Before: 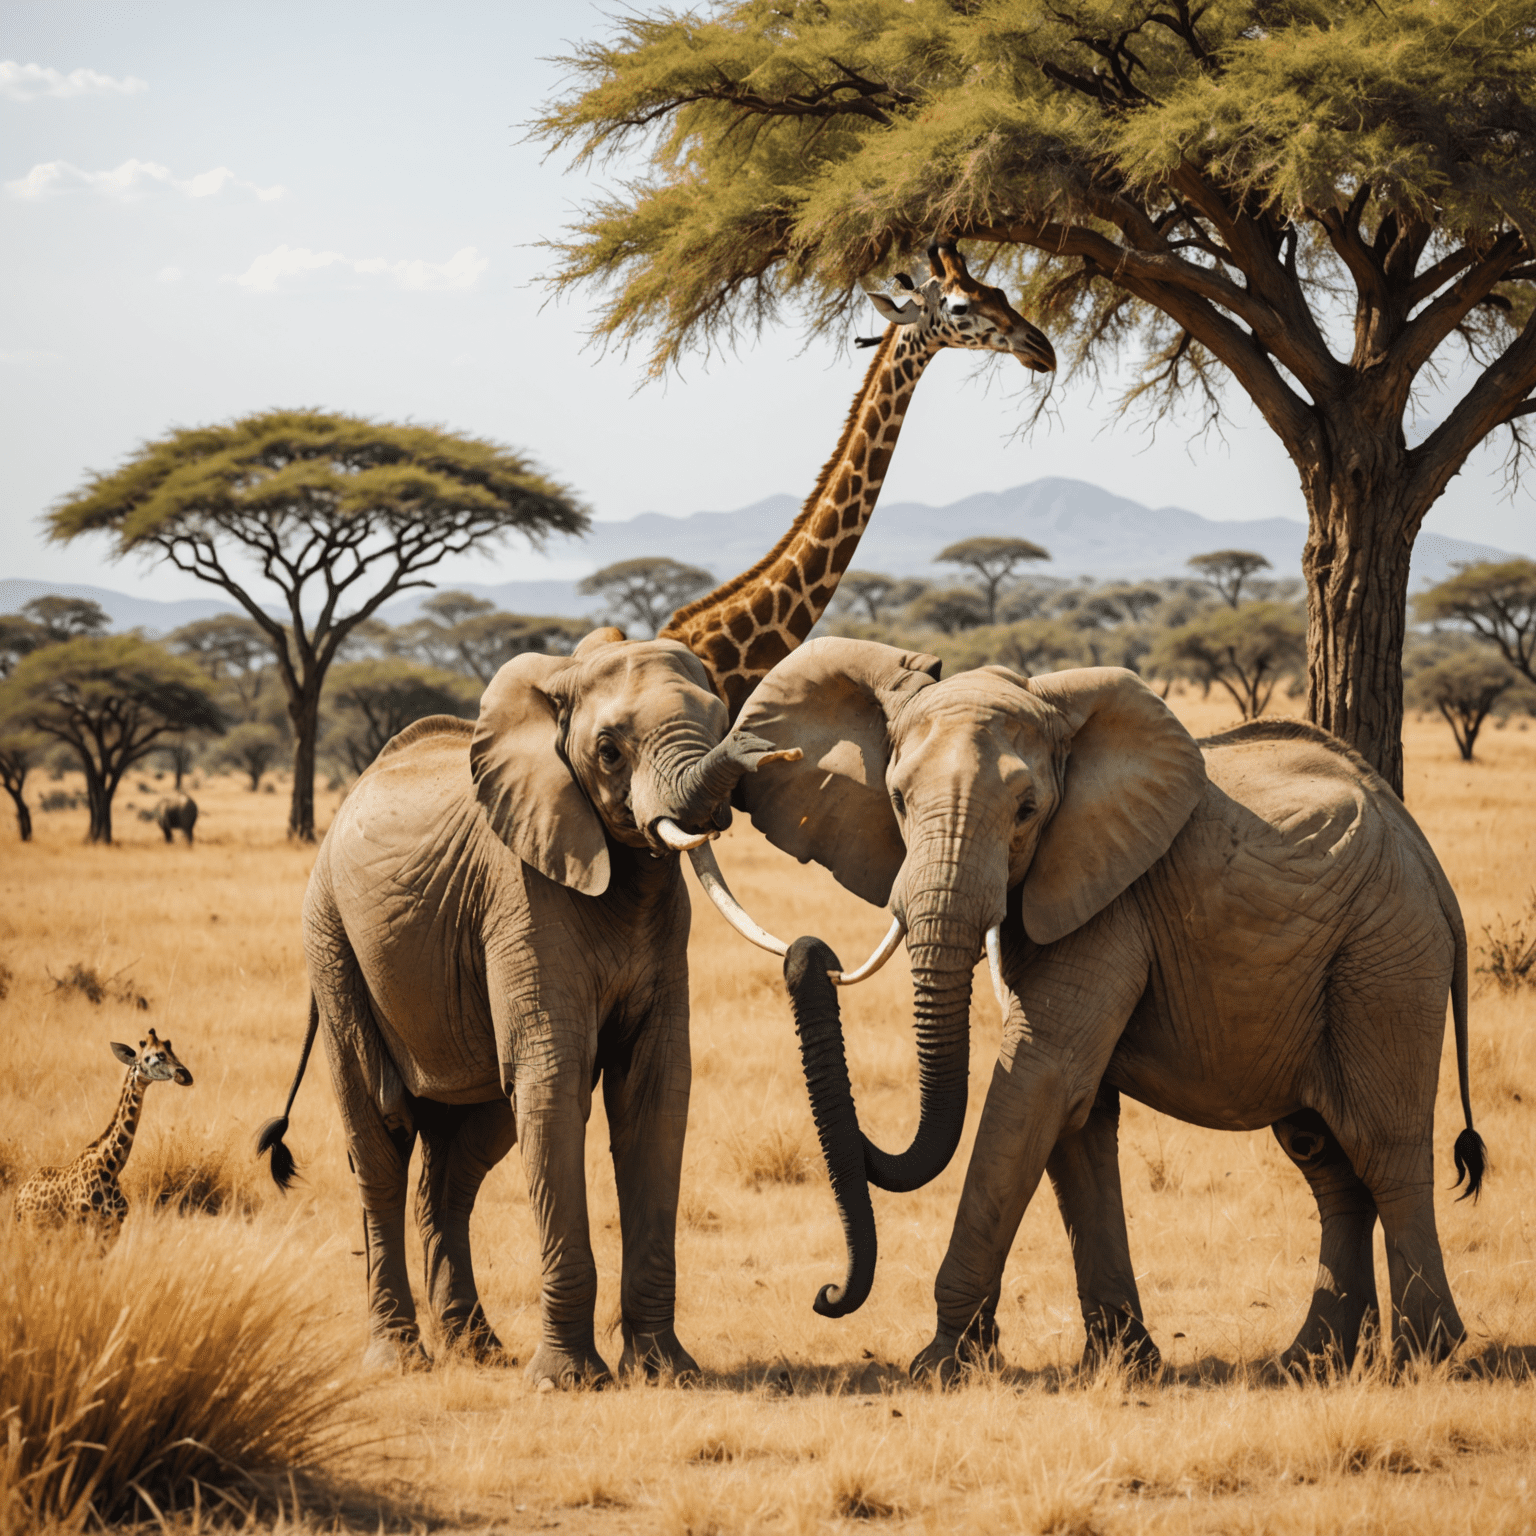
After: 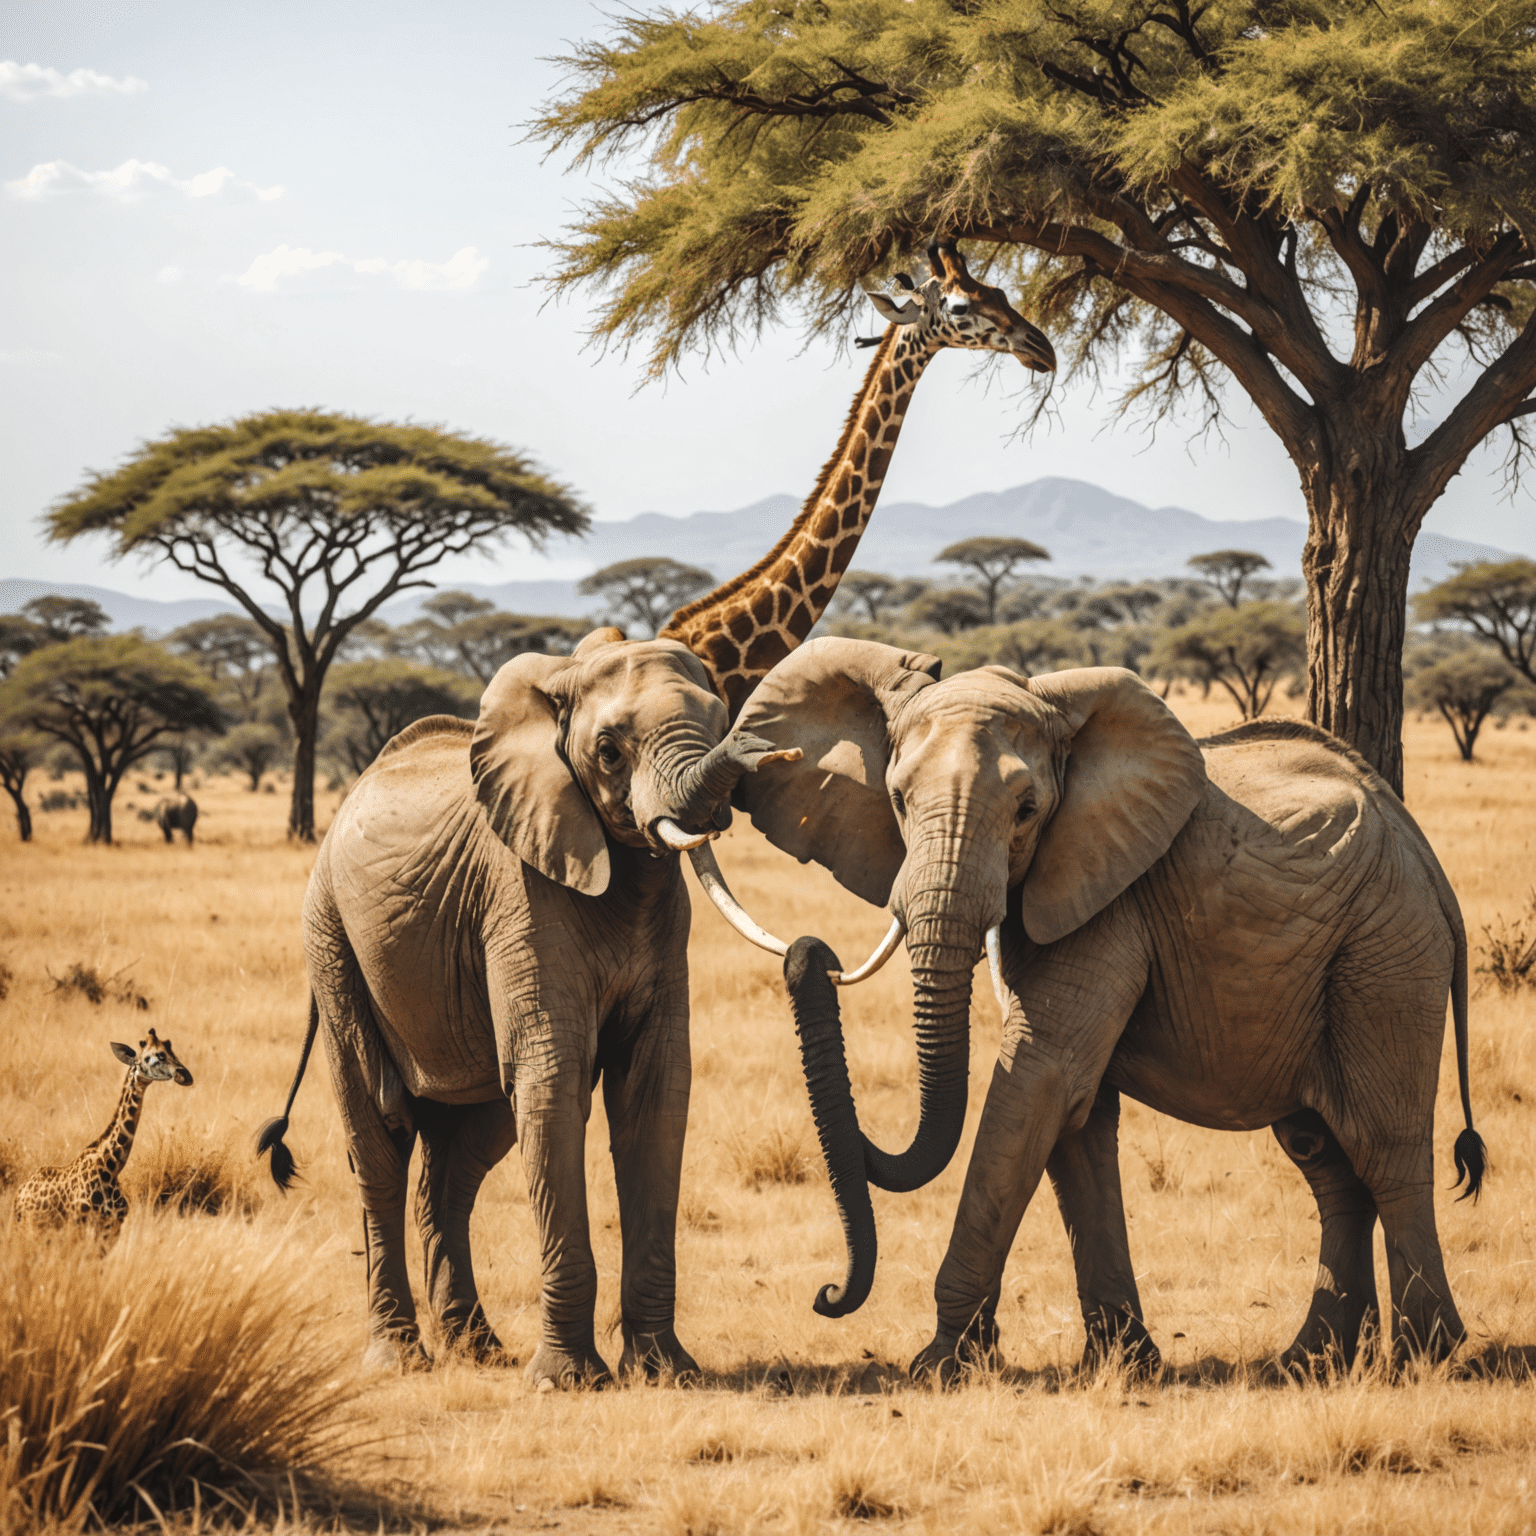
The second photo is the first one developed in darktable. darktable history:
local contrast: detail 130%
exposure: black level correction -0.008, exposure 0.072 EV, compensate highlight preservation false
